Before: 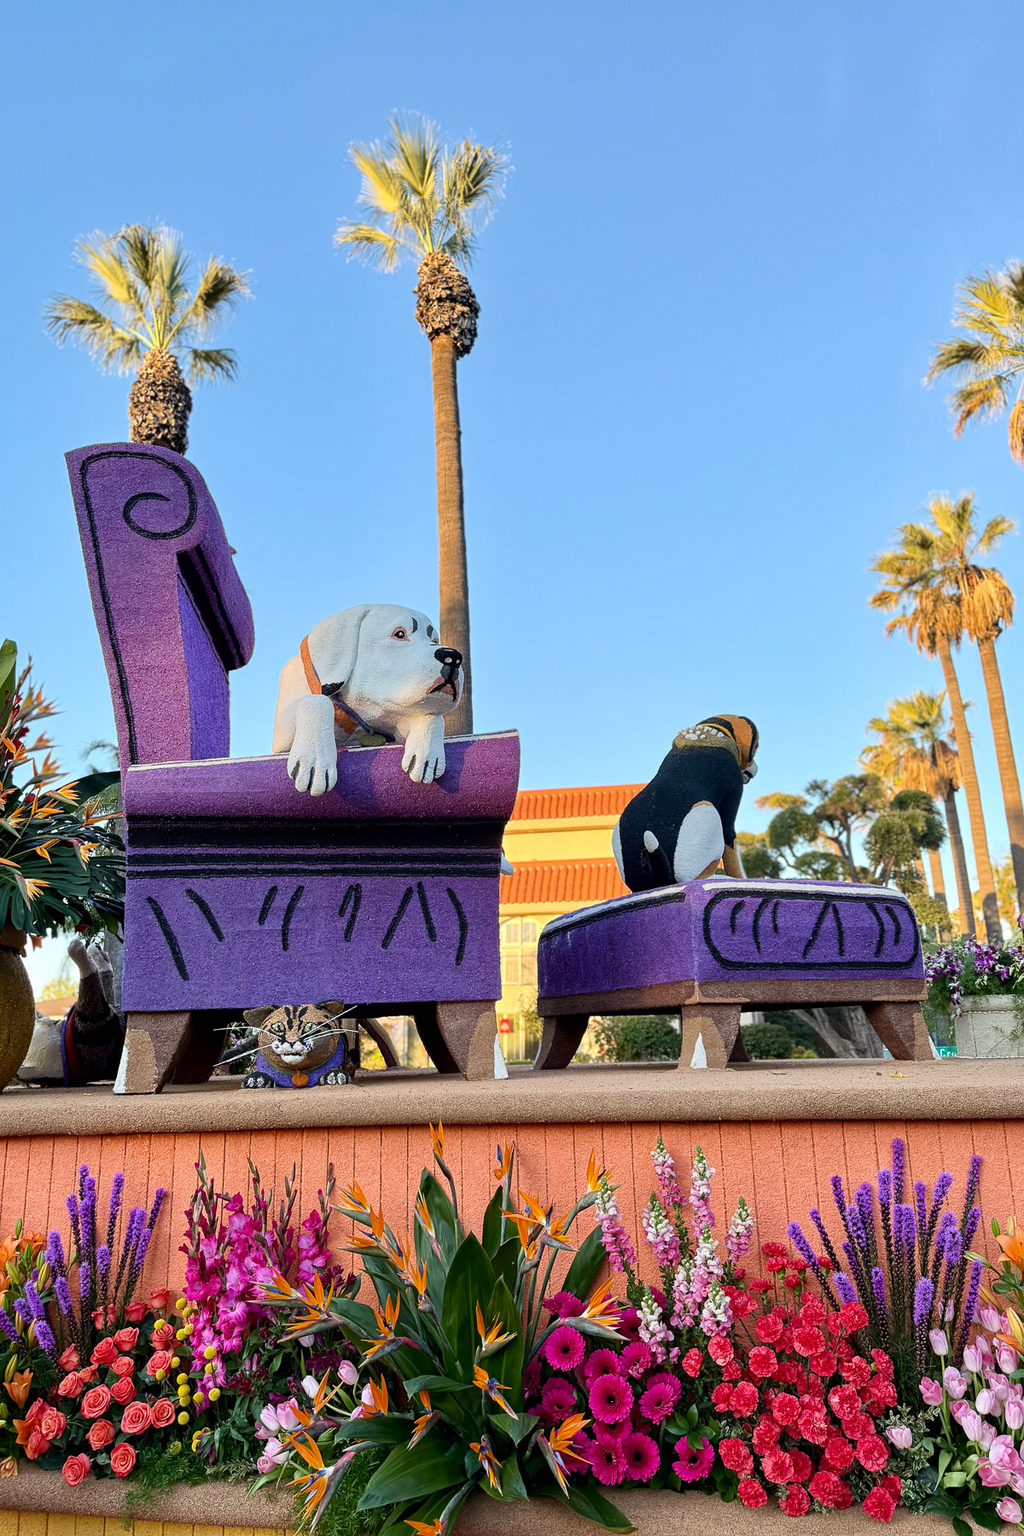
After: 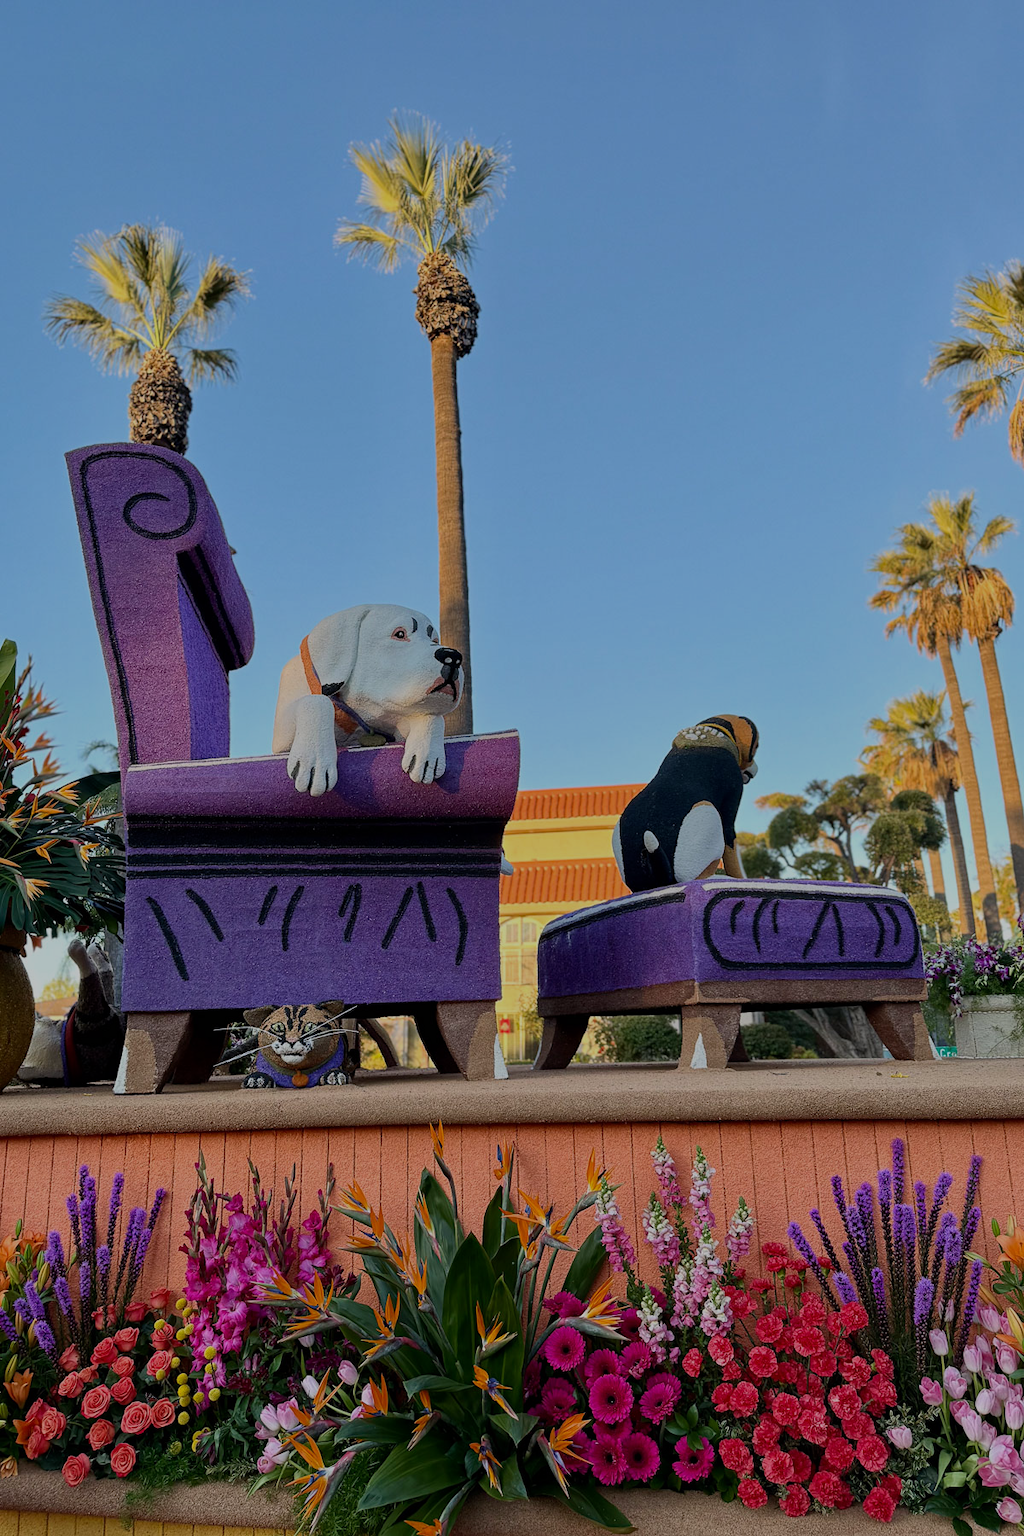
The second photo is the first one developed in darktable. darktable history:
exposure: exposure -0.944 EV, compensate highlight preservation false
